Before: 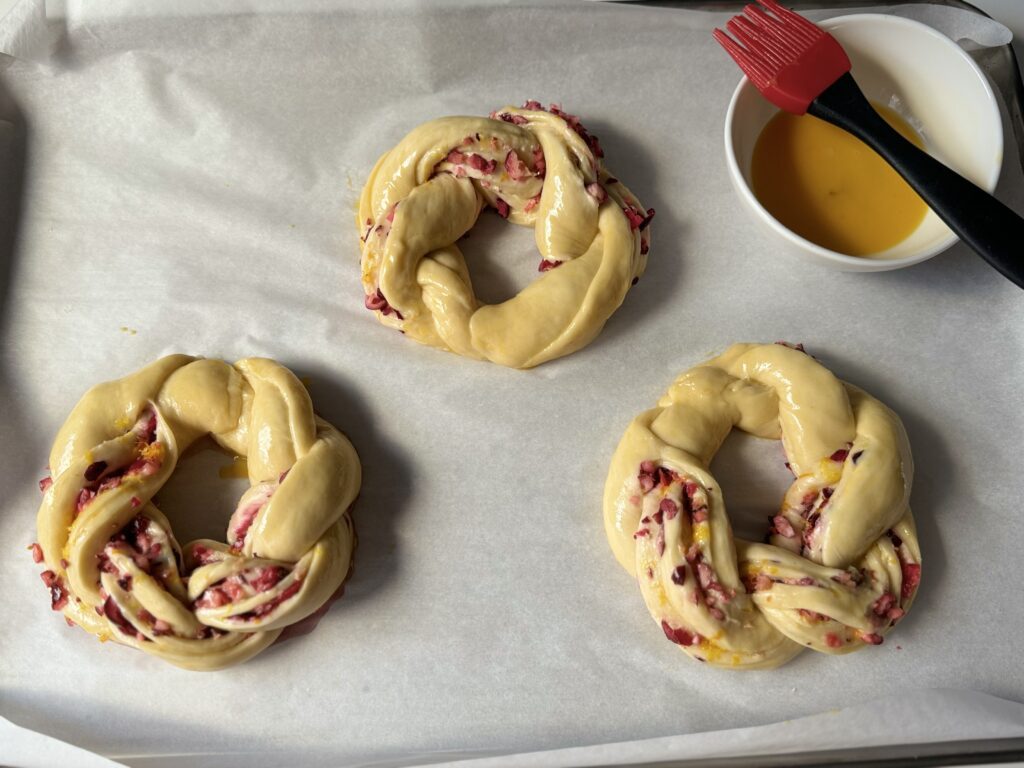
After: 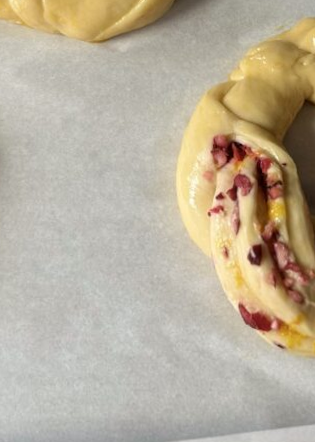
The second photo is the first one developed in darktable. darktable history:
rotate and perspective: rotation 0.215°, lens shift (vertical) -0.139, crop left 0.069, crop right 0.939, crop top 0.002, crop bottom 0.996
crop: left 40.878%, top 39.176%, right 25.993%, bottom 3.081%
